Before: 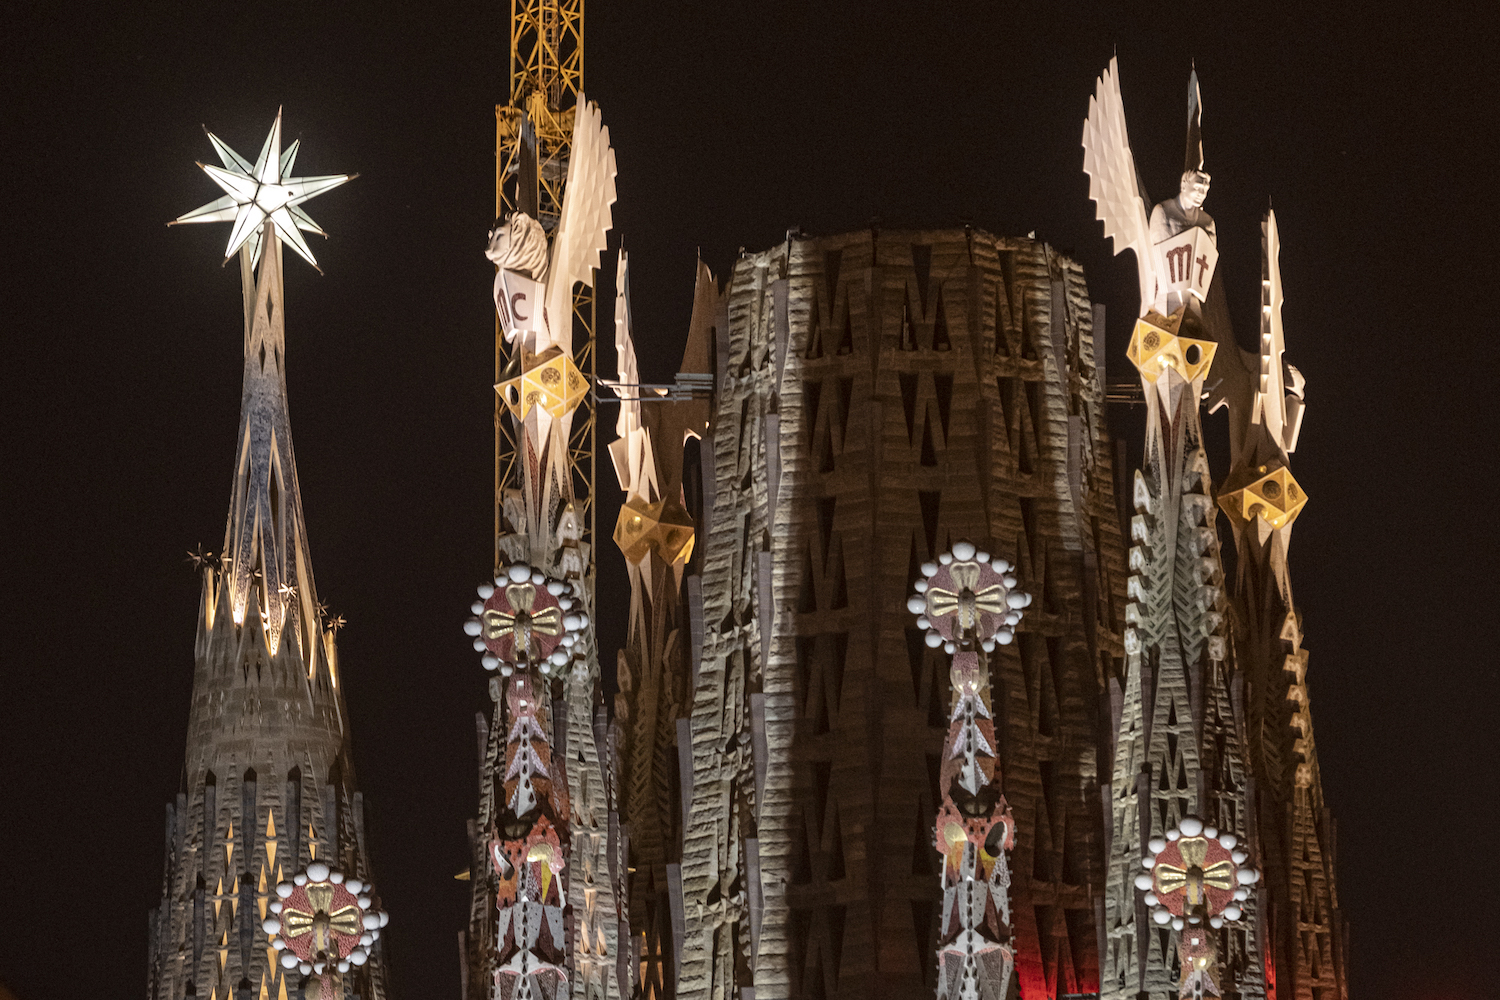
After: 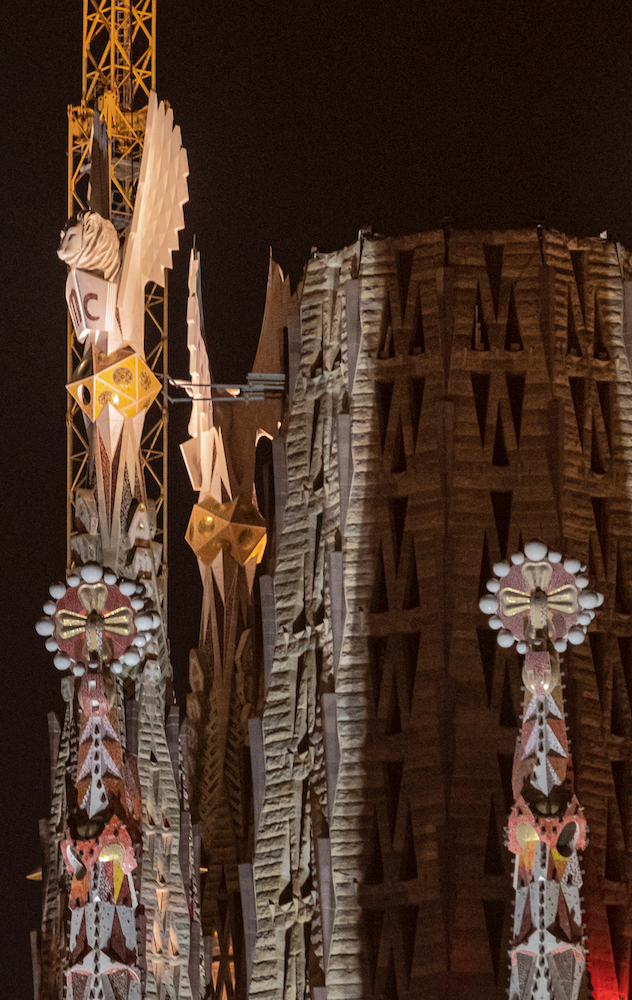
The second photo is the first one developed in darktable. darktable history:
tone curve: curves: ch0 [(0, 0) (0.339, 0.306) (0.687, 0.706) (1, 1)], color space Lab, linked channels, preserve colors none
crop: left 28.583%, right 29.231%
shadows and highlights: shadows 40, highlights -60
